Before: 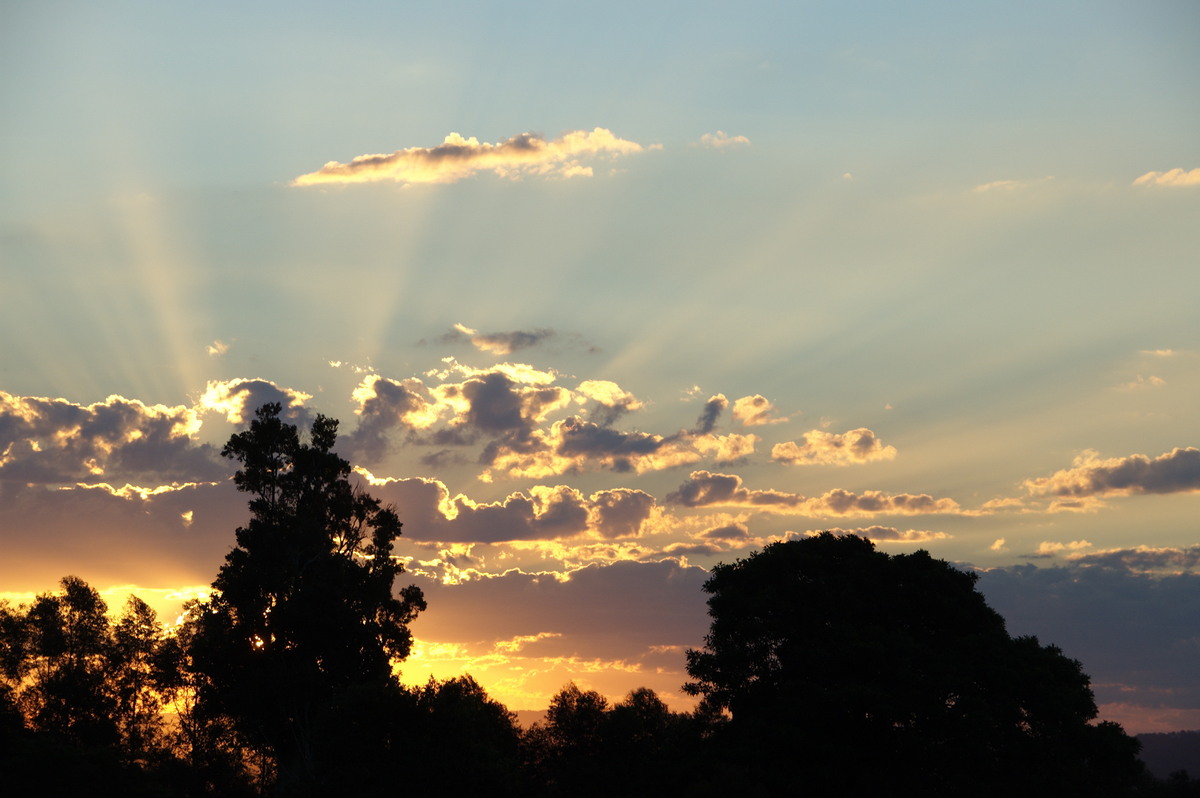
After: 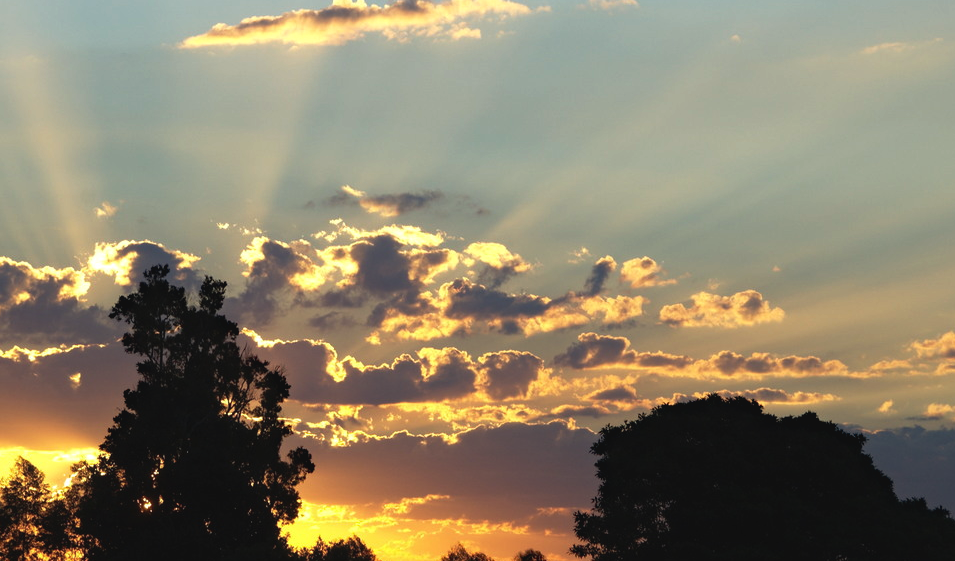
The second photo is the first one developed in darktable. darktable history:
crop: left 9.412%, top 17.365%, right 10.999%, bottom 12.309%
haze removal: compatibility mode true, adaptive false
tone curve: curves: ch0 [(0.001, 0.042) (0.128, 0.16) (0.452, 0.42) (0.603, 0.566) (0.754, 0.733) (1, 1)]; ch1 [(0, 0) (0.325, 0.327) (0.412, 0.441) (0.473, 0.466) (0.5, 0.499) (0.549, 0.558) (0.617, 0.625) (0.713, 0.7) (1, 1)]; ch2 [(0, 0) (0.386, 0.397) (0.445, 0.47) (0.505, 0.498) (0.529, 0.524) (0.574, 0.569) (0.652, 0.641) (1, 1)], preserve colors none
